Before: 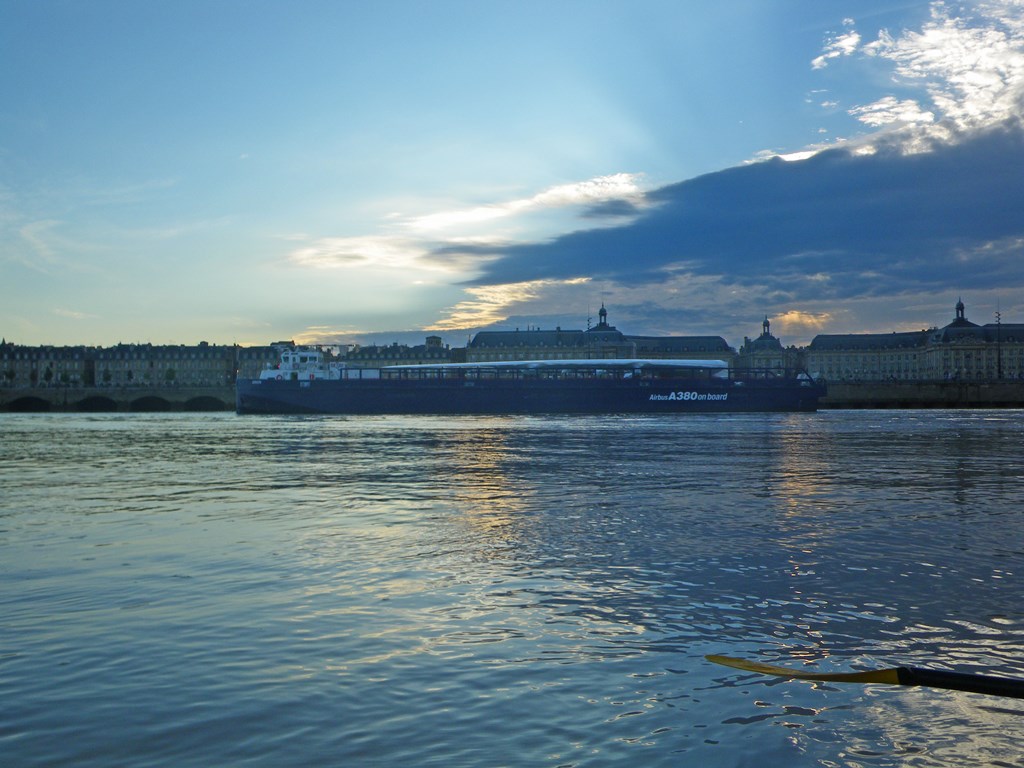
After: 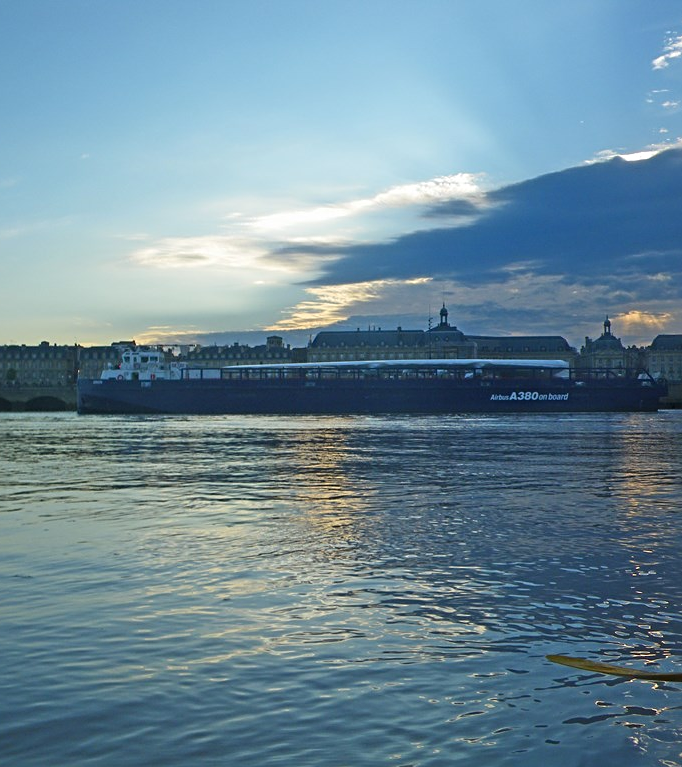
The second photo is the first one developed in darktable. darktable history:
sharpen: radius 2.529, amount 0.323
crop and rotate: left 15.546%, right 17.787%
